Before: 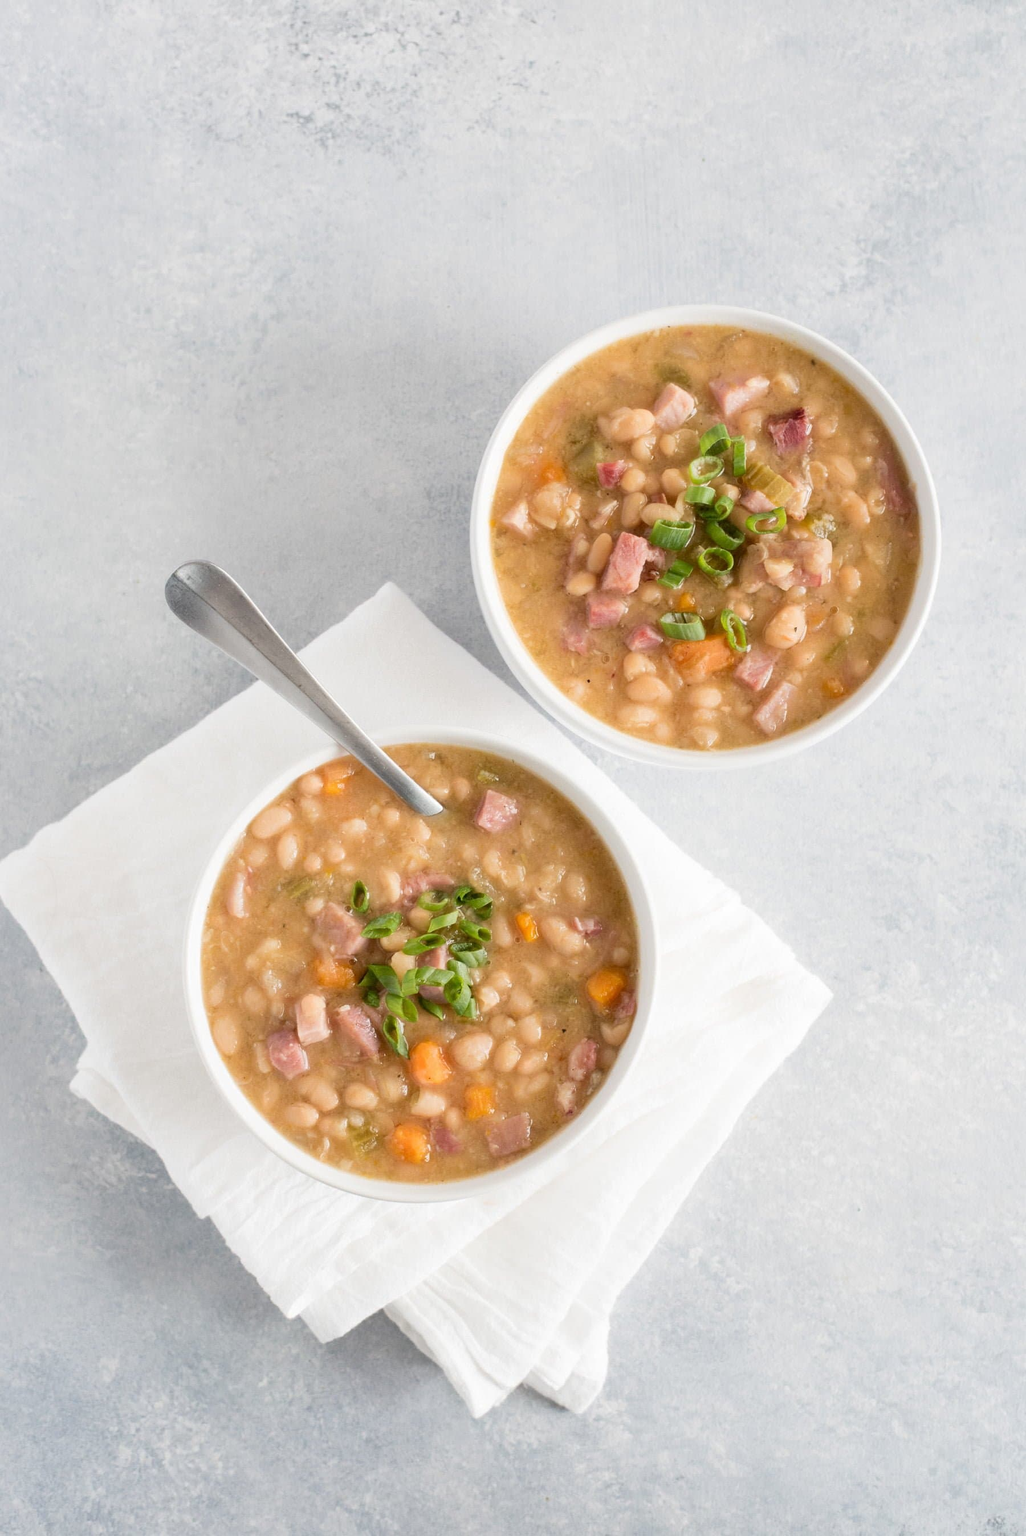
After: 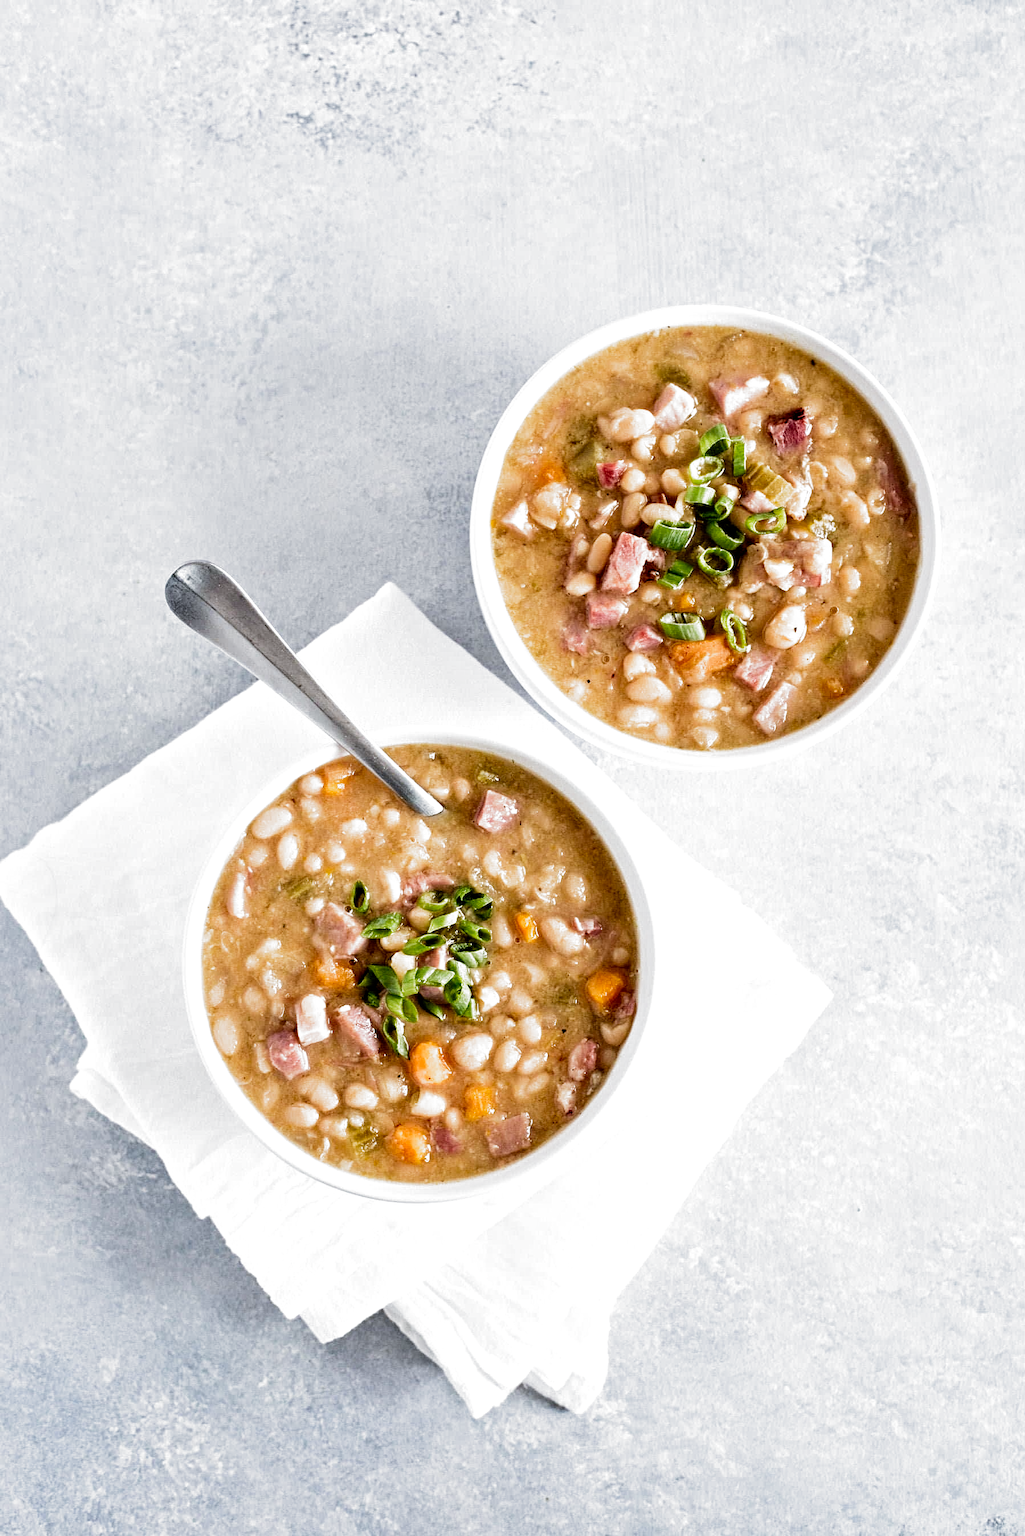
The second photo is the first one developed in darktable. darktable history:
filmic rgb: black relative exposure -8.2 EV, white relative exposure 2.2 EV, threshold 3 EV, hardness 7.11, latitude 75%, contrast 1.325, highlights saturation mix -2%, shadows ↔ highlights balance 30%, preserve chrominance no, color science v5 (2021), contrast in shadows safe, contrast in highlights safe, enable highlight reconstruction true
white balance: red 0.974, blue 1.044
contrast equalizer: octaves 7, y [[0.5, 0.542, 0.583, 0.625, 0.667, 0.708], [0.5 ×6], [0.5 ×6], [0 ×6], [0 ×6]]
